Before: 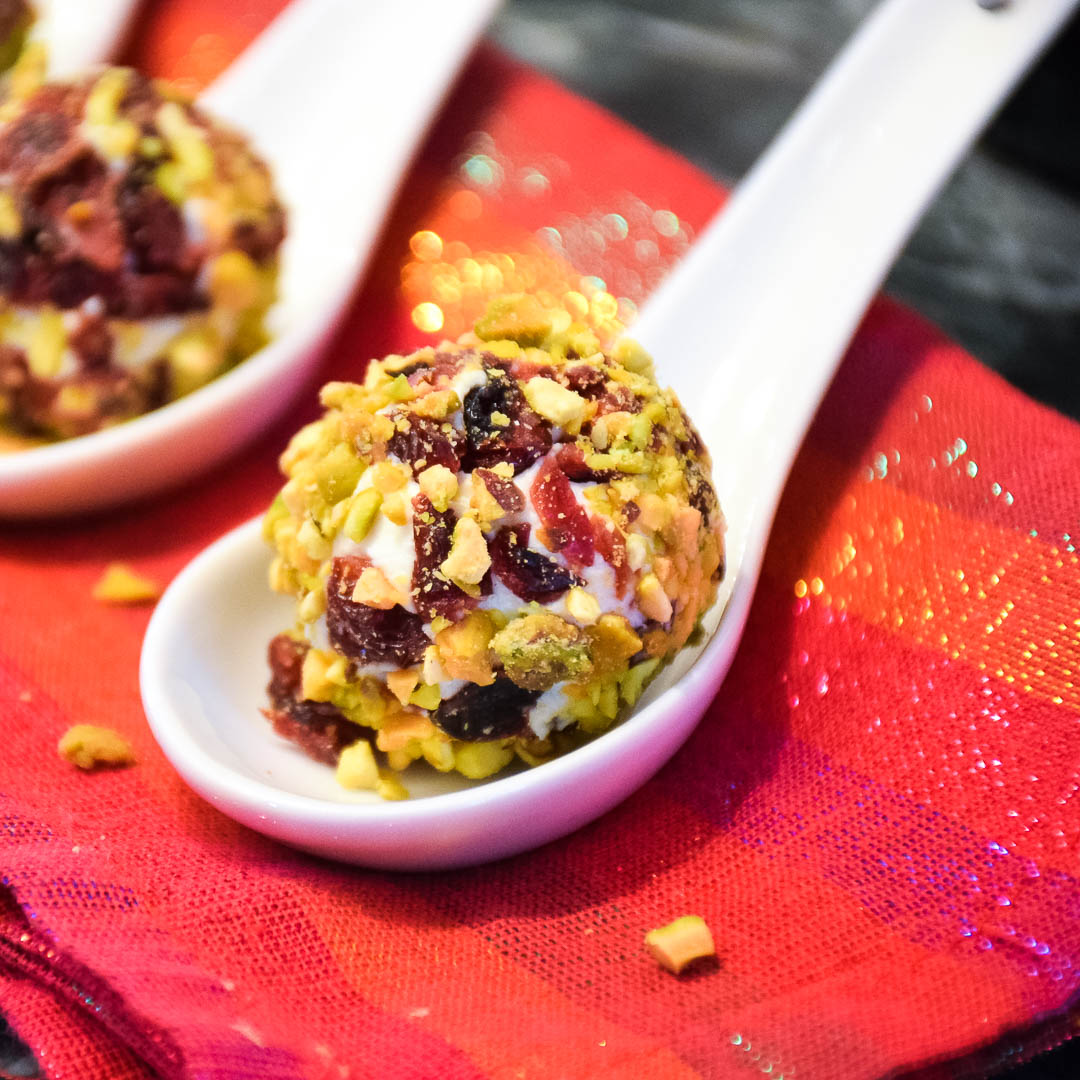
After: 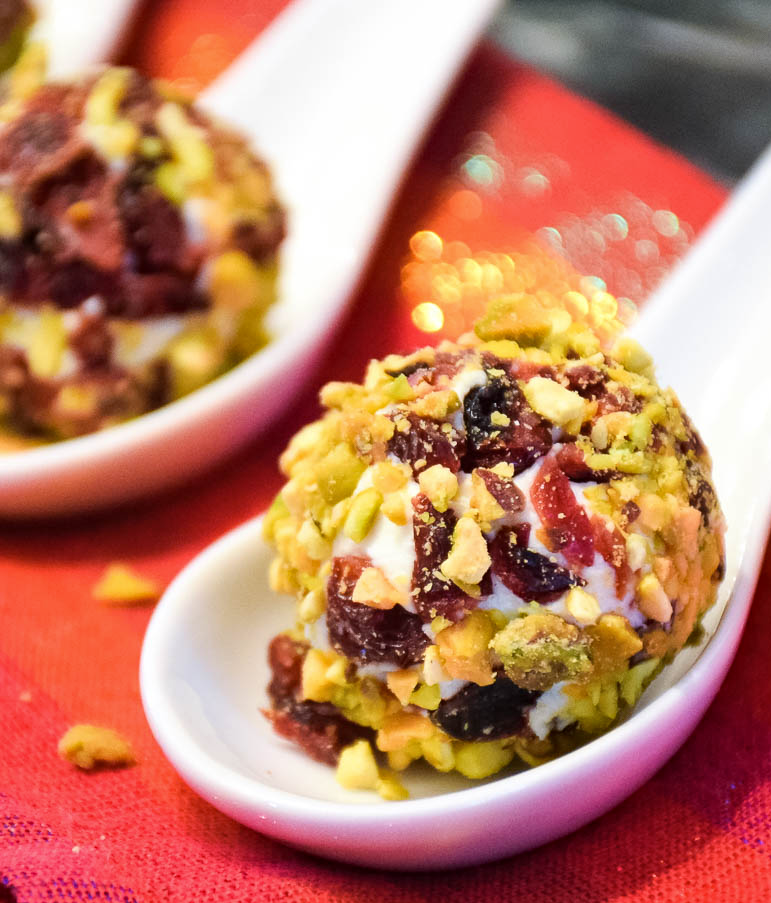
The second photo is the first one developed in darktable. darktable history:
contrast brightness saturation: contrast 0.01, saturation -0.057
crop: right 28.579%, bottom 16.353%
haze removal: adaptive false
